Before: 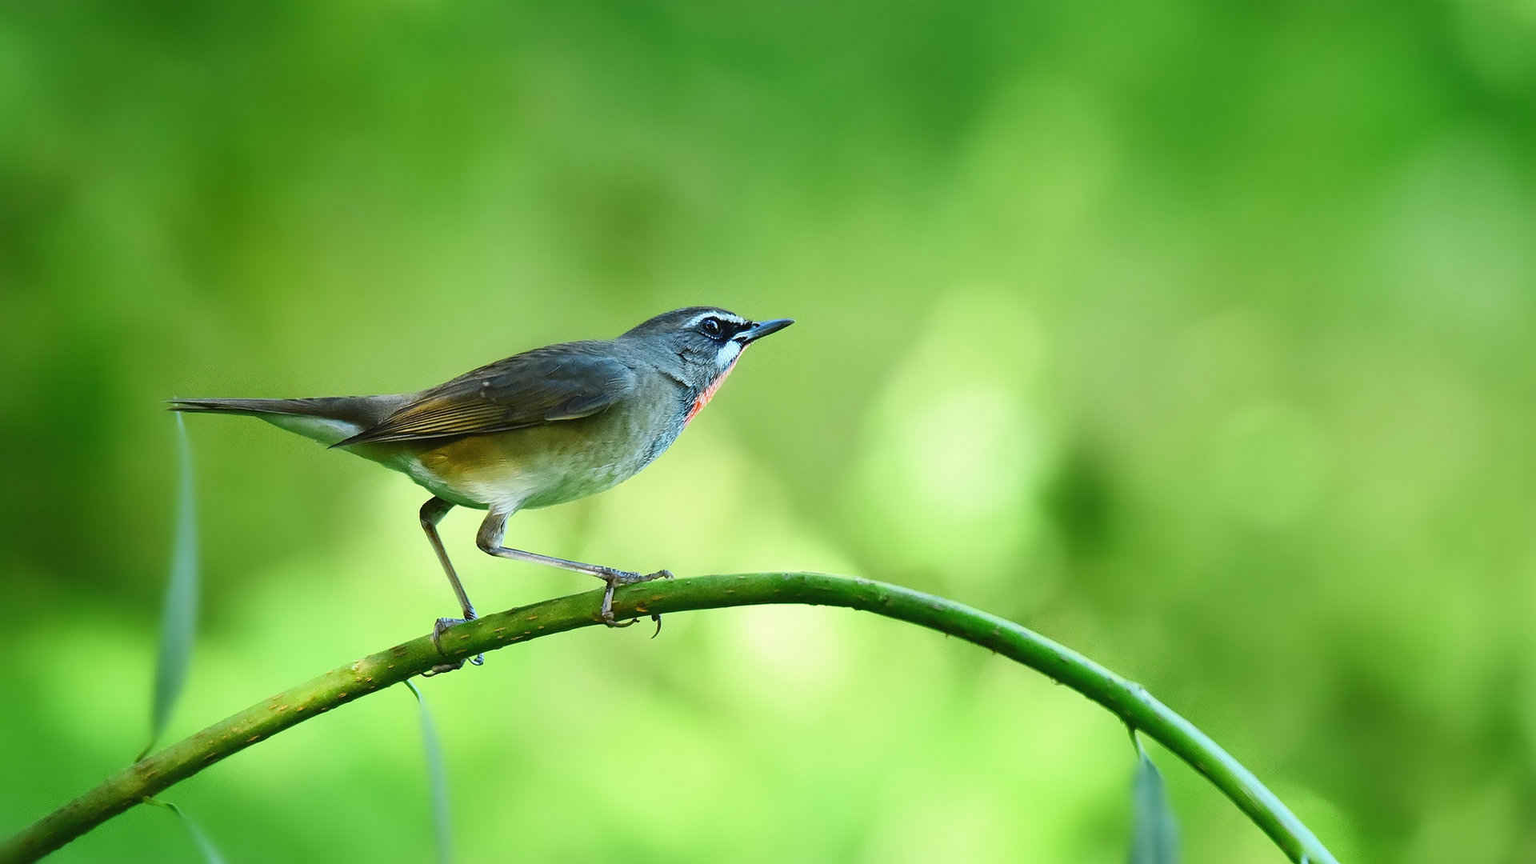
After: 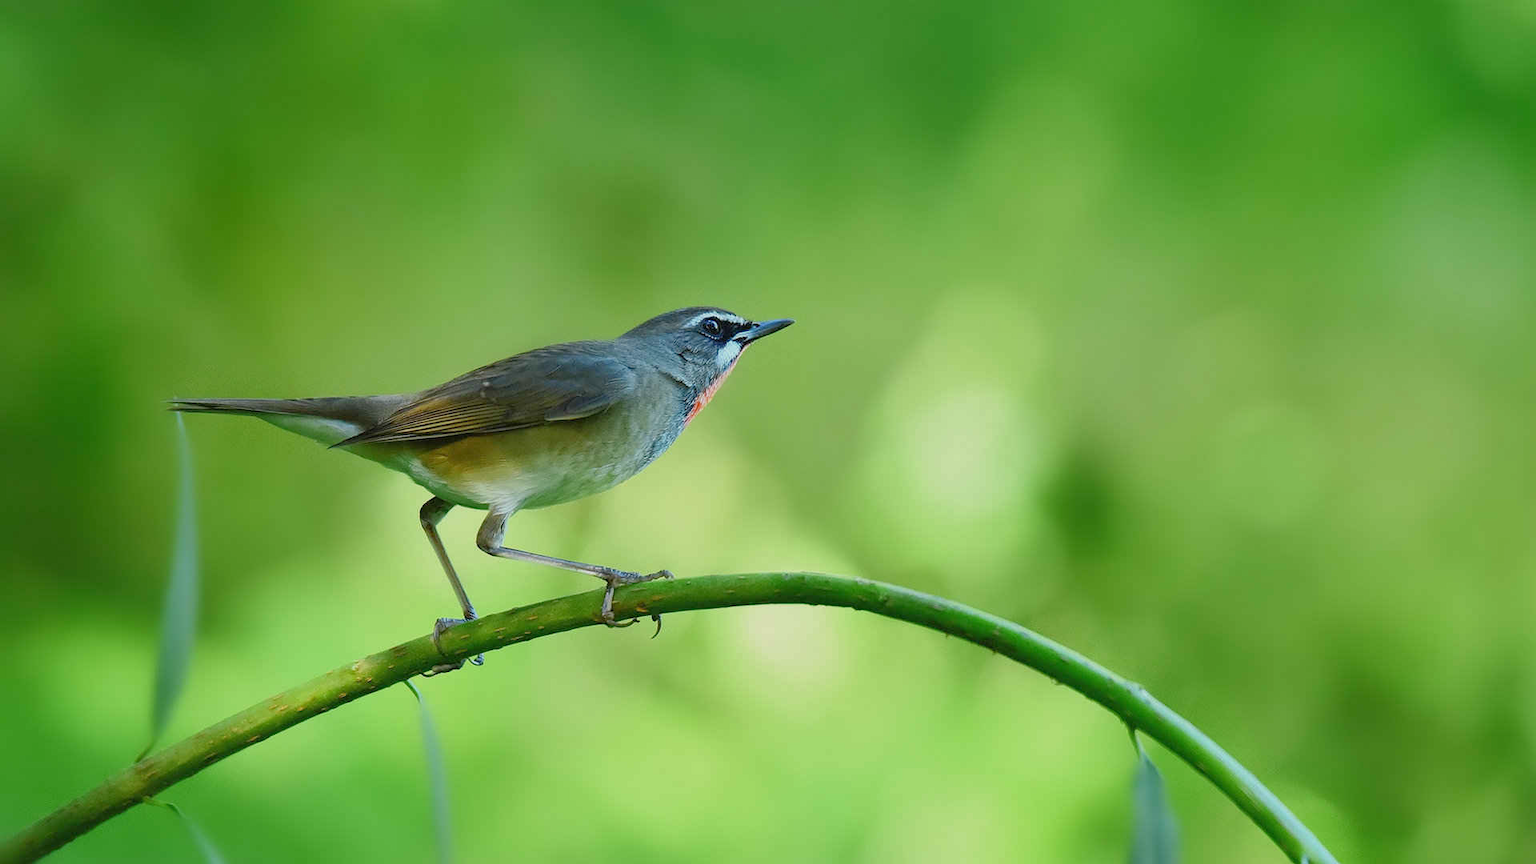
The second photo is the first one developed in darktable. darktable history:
tone equalizer: -8 EV 0.213 EV, -7 EV 0.384 EV, -6 EV 0.441 EV, -5 EV 0.267 EV, -3 EV -0.262 EV, -2 EV -0.403 EV, -1 EV -0.405 EV, +0 EV -0.243 EV, edges refinement/feathering 500, mask exposure compensation -1.57 EV, preserve details no
